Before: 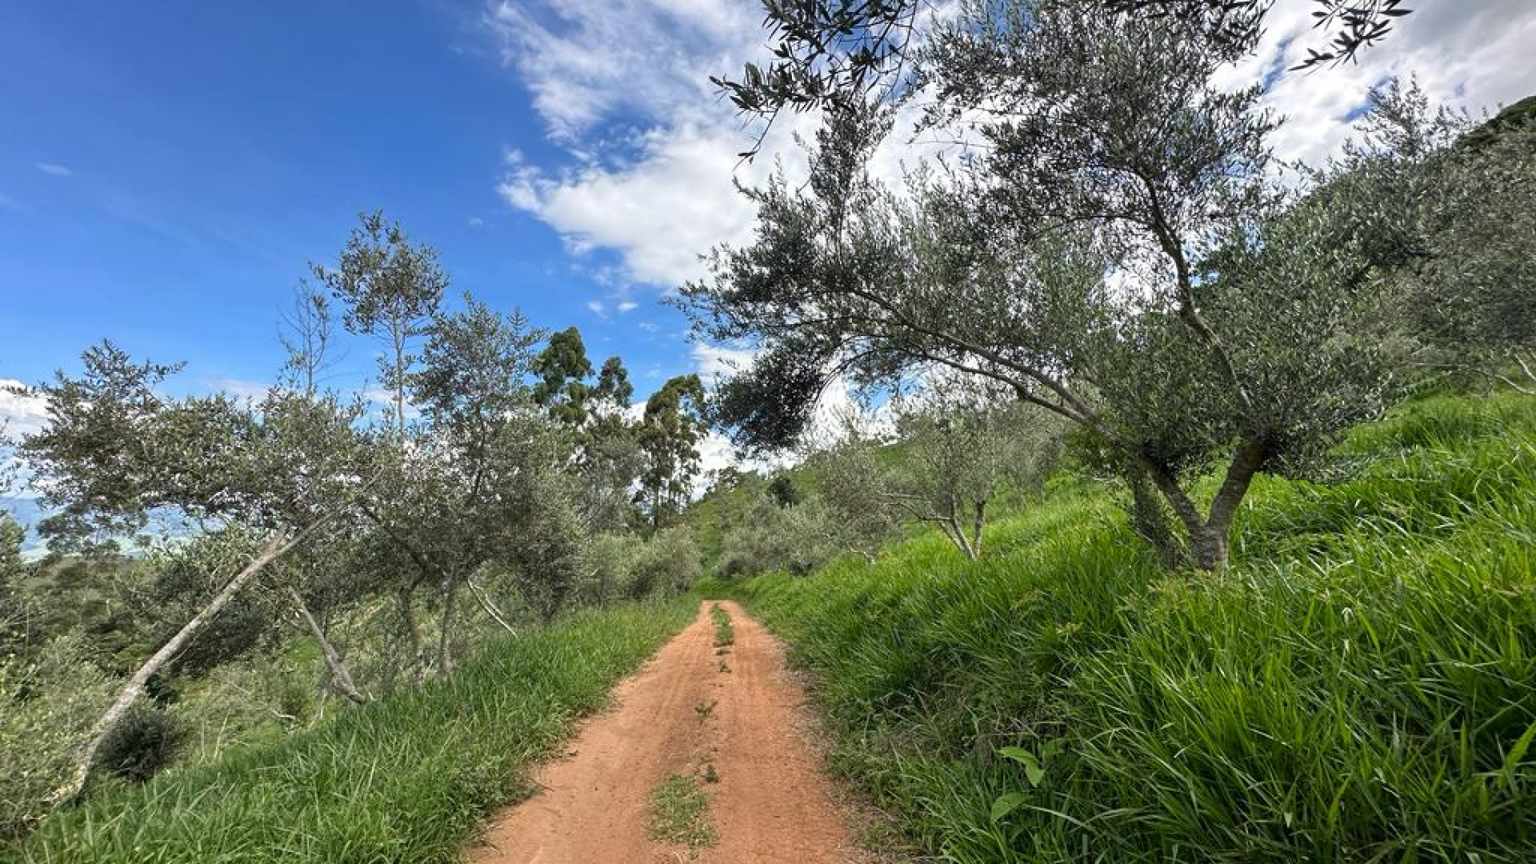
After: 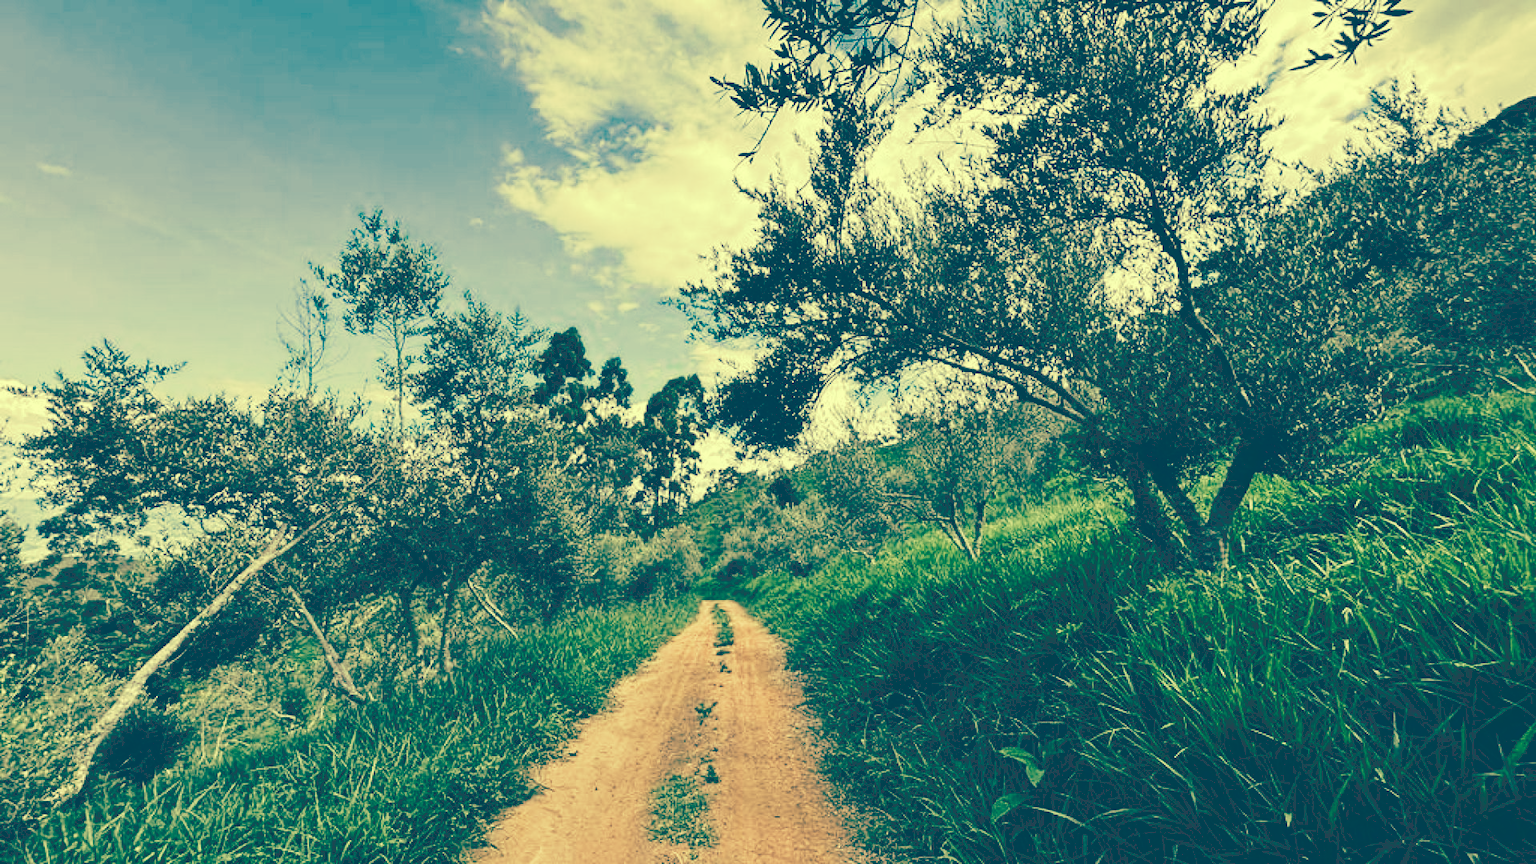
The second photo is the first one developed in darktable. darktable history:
tone curve: curves: ch0 [(0, 0) (0.003, 0.231) (0.011, 0.231) (0.025, 0.231) (0.044, 0.231) (0.069, 0.231) (0.1, 0.234) (0.136, 0.239) (0.177, 0.243) (0.224, 0.247) (0.277, 0.265) (0.335, 0.311) (0.399, 0.389) (0.468, 0.507) (0.543, 0.634) (0.623, 0.74) (0.709, 0.83) (0.801, 0.889) (0.898, 0.93) (1, 1)], preserve colors none
color look up table: target L [87.38, 86.47, 84.06, 67.89, 65.51, 62.35, 56.72, 47.71, 23.8, 22.16, 201.13, 76.98, 73.08, 69.24, 66.59, 50.25, 56.21, 45.47, 50.07, 44.47, 38.02, 22.67, 7.416, 16.07, 16.05, 92.55, 87.81, 71.14, 65.92, 83.49, 61.08, 58.17, 66.06, 49.78, 60.8, 41.58, 32.38, 23.88, 8.551, 37.68, 24.86, 9.294, 6.952, 89.13, 76.66, 71.19, 62.17, 52.44, 45.4], target a [-30.11, -38.99, -13.23, -23.67, -32.8, -41.83, -17.13, -24.8, -59.94, -56.05, 0, 9.478, 7.113, -5.214, 19.48, -2.772, 29.62, -4.219, 24.41, 8.861, 21.46, -57.41, -13.51, -40.53, -40.48, -9.201, -5.167, 0.393, 21.45, 1.335, -4.787, 1.729, -7.004, 24.05, 9.997, -5.066, -1.253, -59.13, -16.41, 8.497, -59.72, -19.42, -9.452, -31.1, -26.28, -16.63, -30.57, -13.16, -19.8], target b [52.55, 49.29, 46.91, 27.83, 20.06, 26.22, 24.3, 10.3, -19.77, -23.02, -0.001, 36.58, 41.2, 25.8, 30.99, 11.06, 25.28, 1.858, 13.82, 11.35, -4.022, -21.57, -48.06, -33.98, -34.01, 54.43, 47.01, 26.8, 20.2, 40.52, 11.95, 7.844, 10.79, -0.718, 7.6, -20.34, -16.74, -22.54, -48.58, -25.19, -25.5, -46.18, -54.77, 48.27, 29.25, 25.47, 11.93, -3.627, -1.451], num patches 49
